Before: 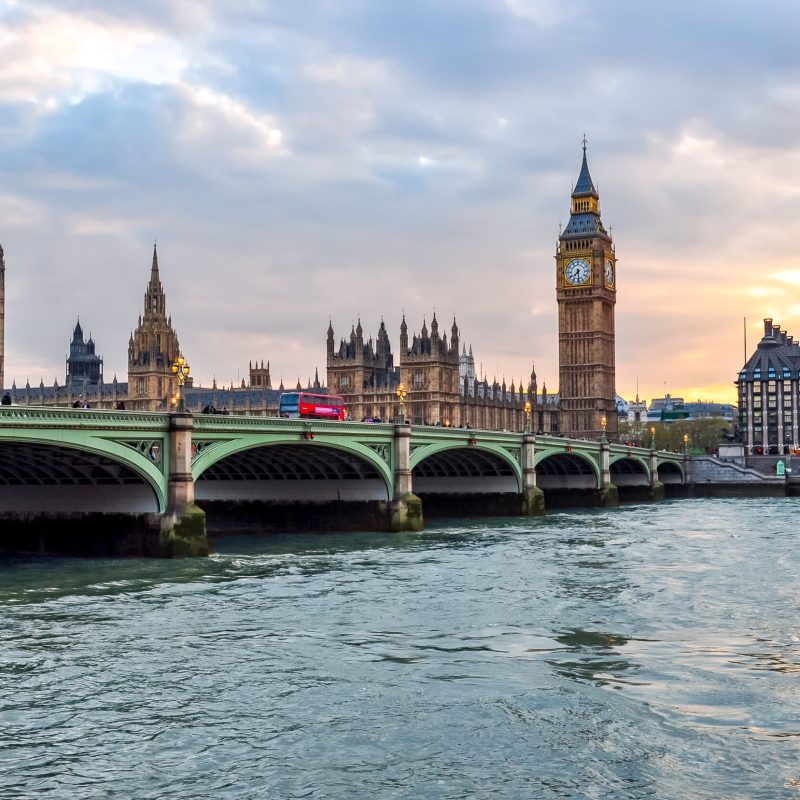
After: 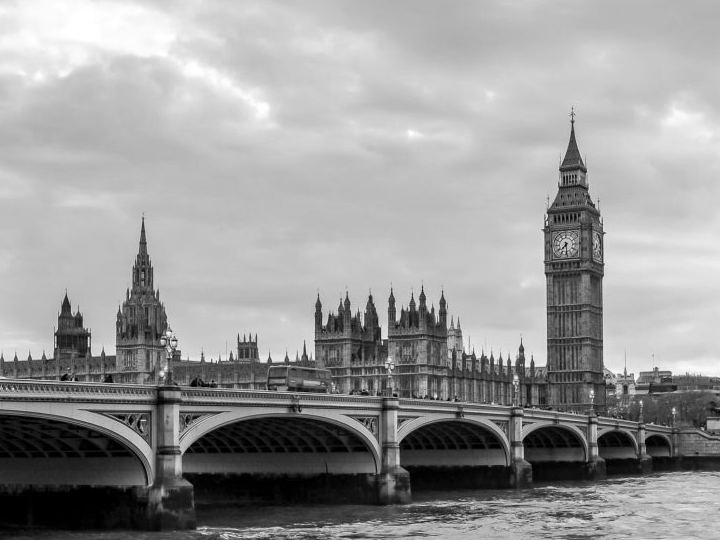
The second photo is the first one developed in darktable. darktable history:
crop: left 1.509%, top 3.452%, right 7.696%, bottom 28.452%
monochrome: a -3.63, b -0.465
